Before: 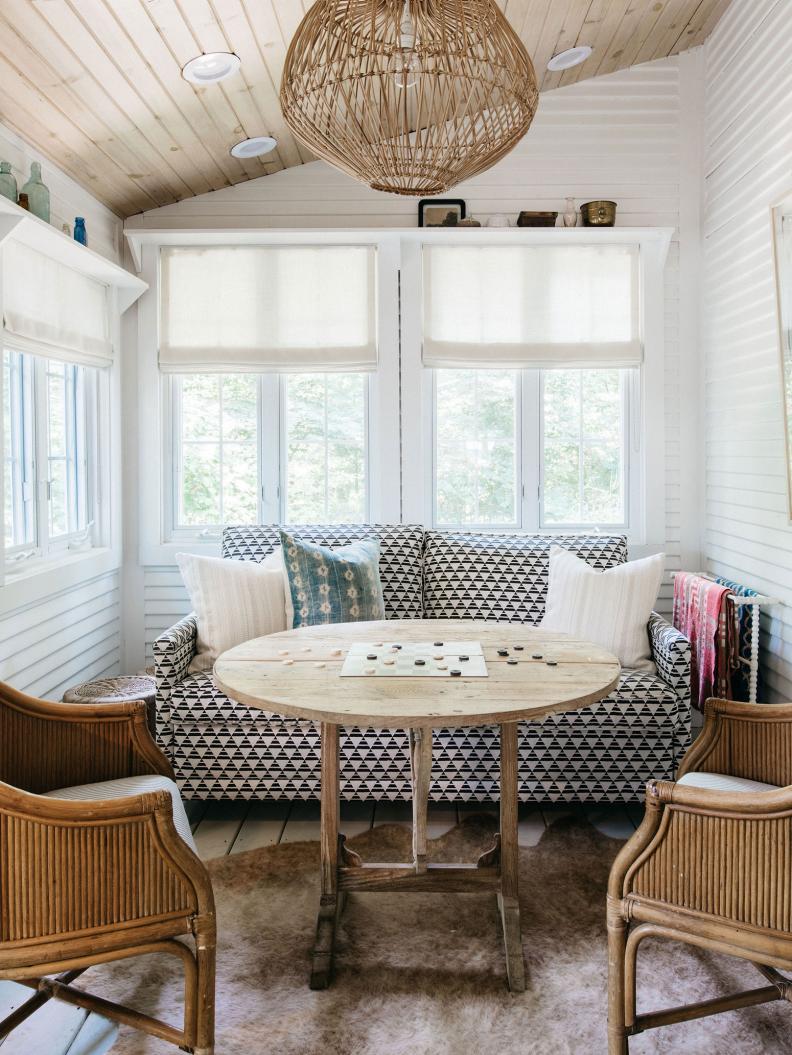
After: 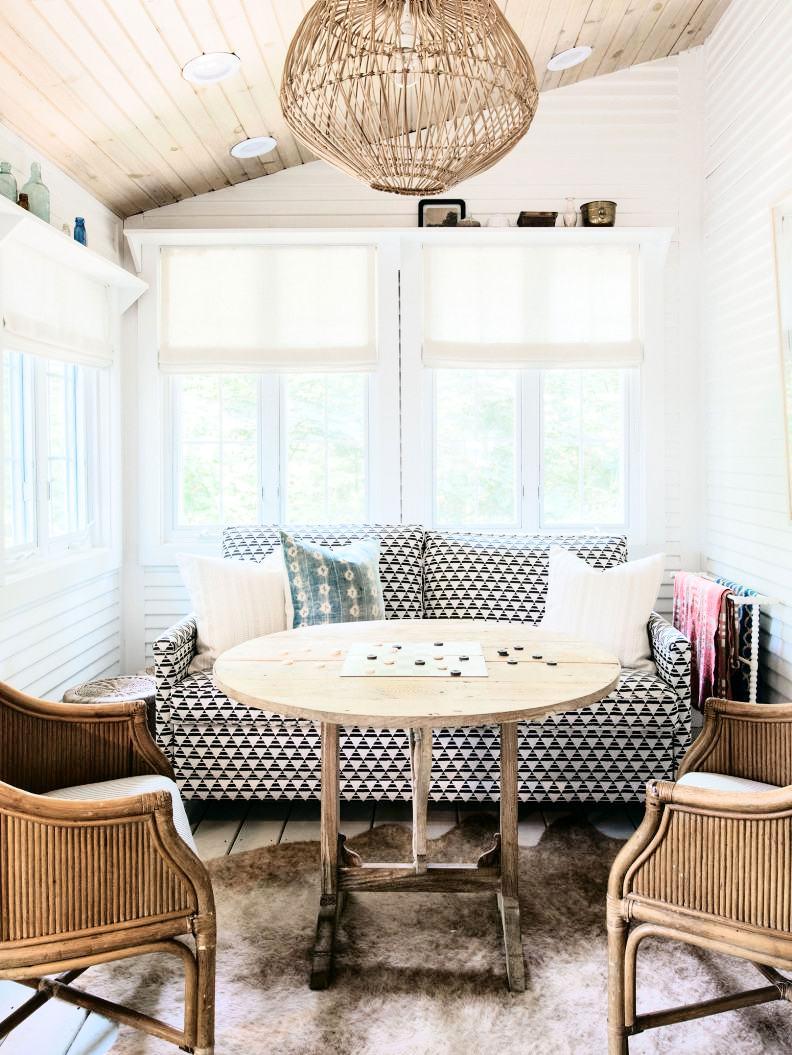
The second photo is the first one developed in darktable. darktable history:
tone curve: curves: ch0 [(0, 0) (0.003, 0.002) (0.011, 0.008) (0.025, 0.019) (0.044, 0.034) (0.069, 0.053) (0.1, 0.079) (0.136, 0.127) (0.177, 0.191) (0.224, 0.274) (0.277, 0.367) (0.335, 0.465) (0.399, 0.552) (0.468, 0.643) (0.543, 0.737) (0.623, 0.82) (0.709, 0.891) (0.801, 0.928) (0.898, 0.963) (1, 1)], color space Lab, independent channels, preserve colors none
local contrast: mode bilateral grid, contrast 20, coarseness 50, detail 120%, midtone range 0.2
